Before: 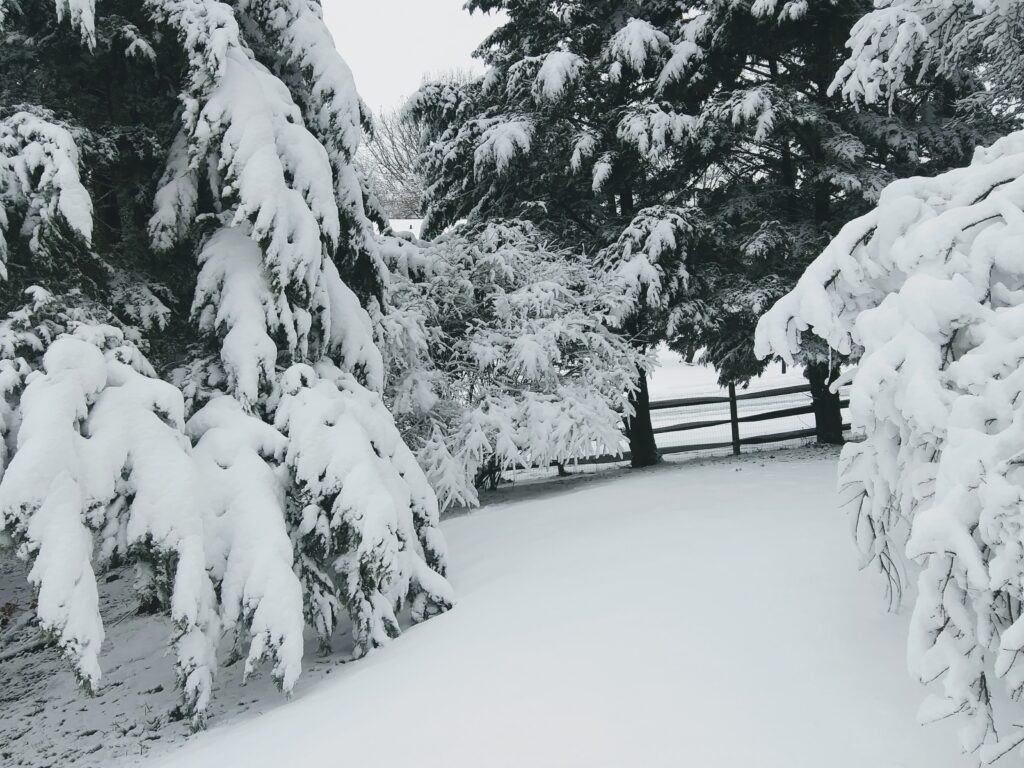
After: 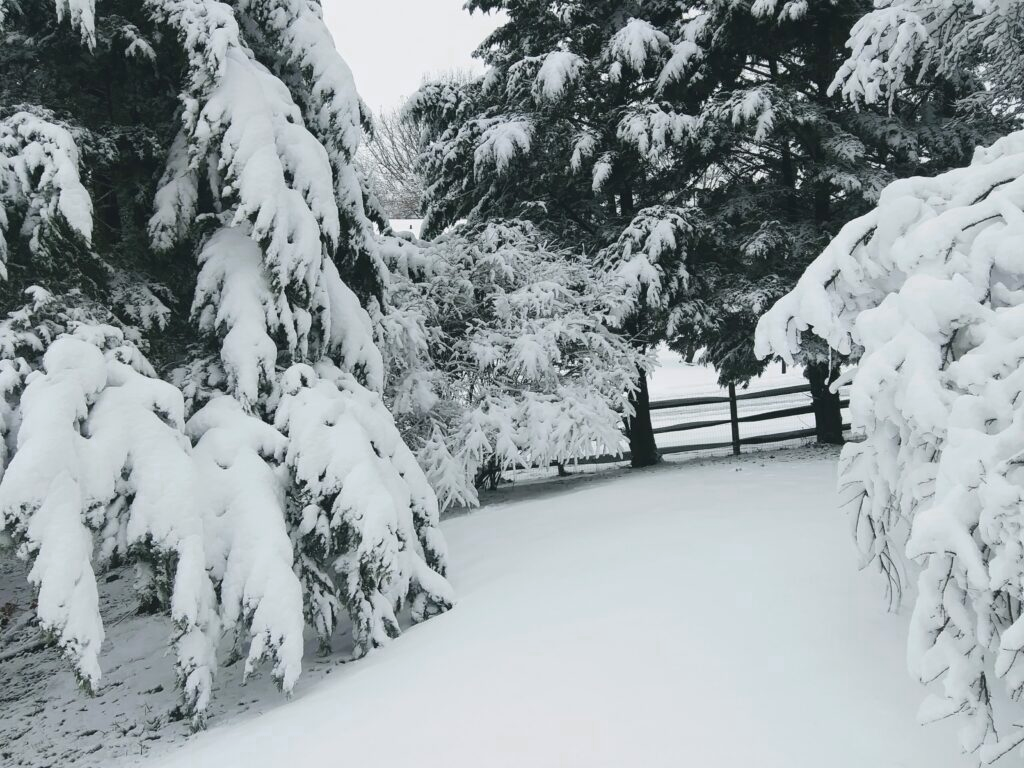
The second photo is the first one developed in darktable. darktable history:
color zones: curves: ch0 [(0.018, 0.548) (0.224, 0.64) (0.425, 0.447) (0.675, 0.575) (0.732, 0.579)]; ch1 [(0.066, 0.487) (0.25, 0.5) (0.404, 0.43) (0.75, 0.421) (0.956, 0.421)]; ch2 [(0.044, 0.561) (0.215, 0.465) (0.399, 0.544) (0.465, 0.548) (0.614, 0.447) (0.724, 0.43) (0.882, 0.623) (0.956, 0.632)]
color balance rgb: perceptual saturation grading › global saturation 20%, global vibrance 20%
